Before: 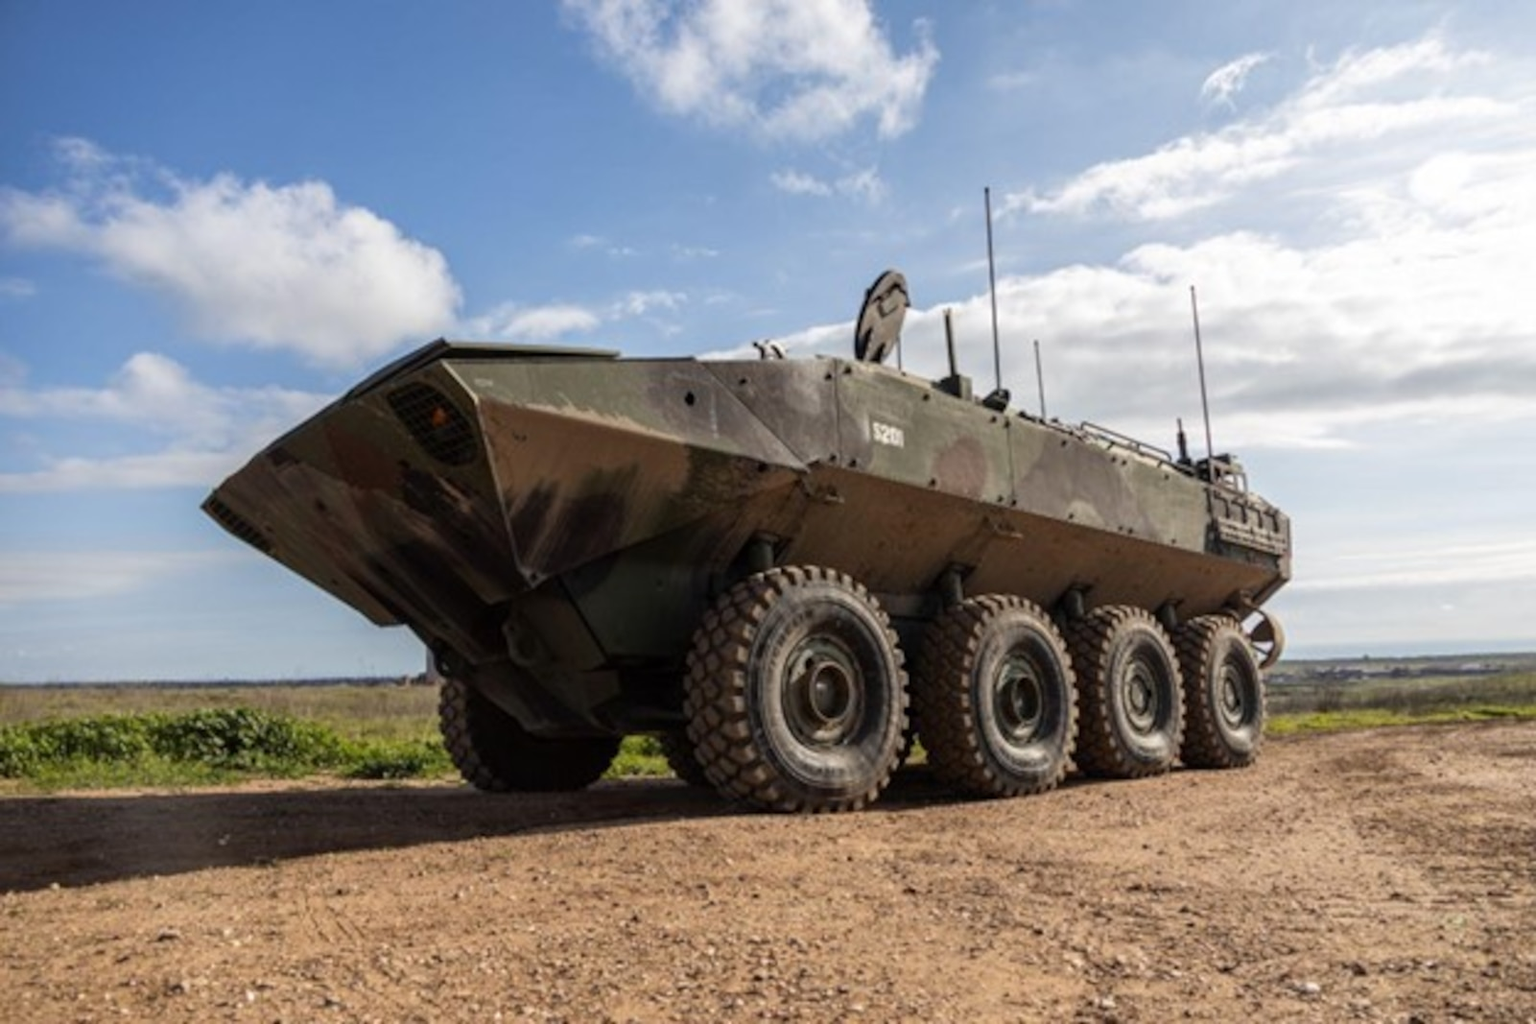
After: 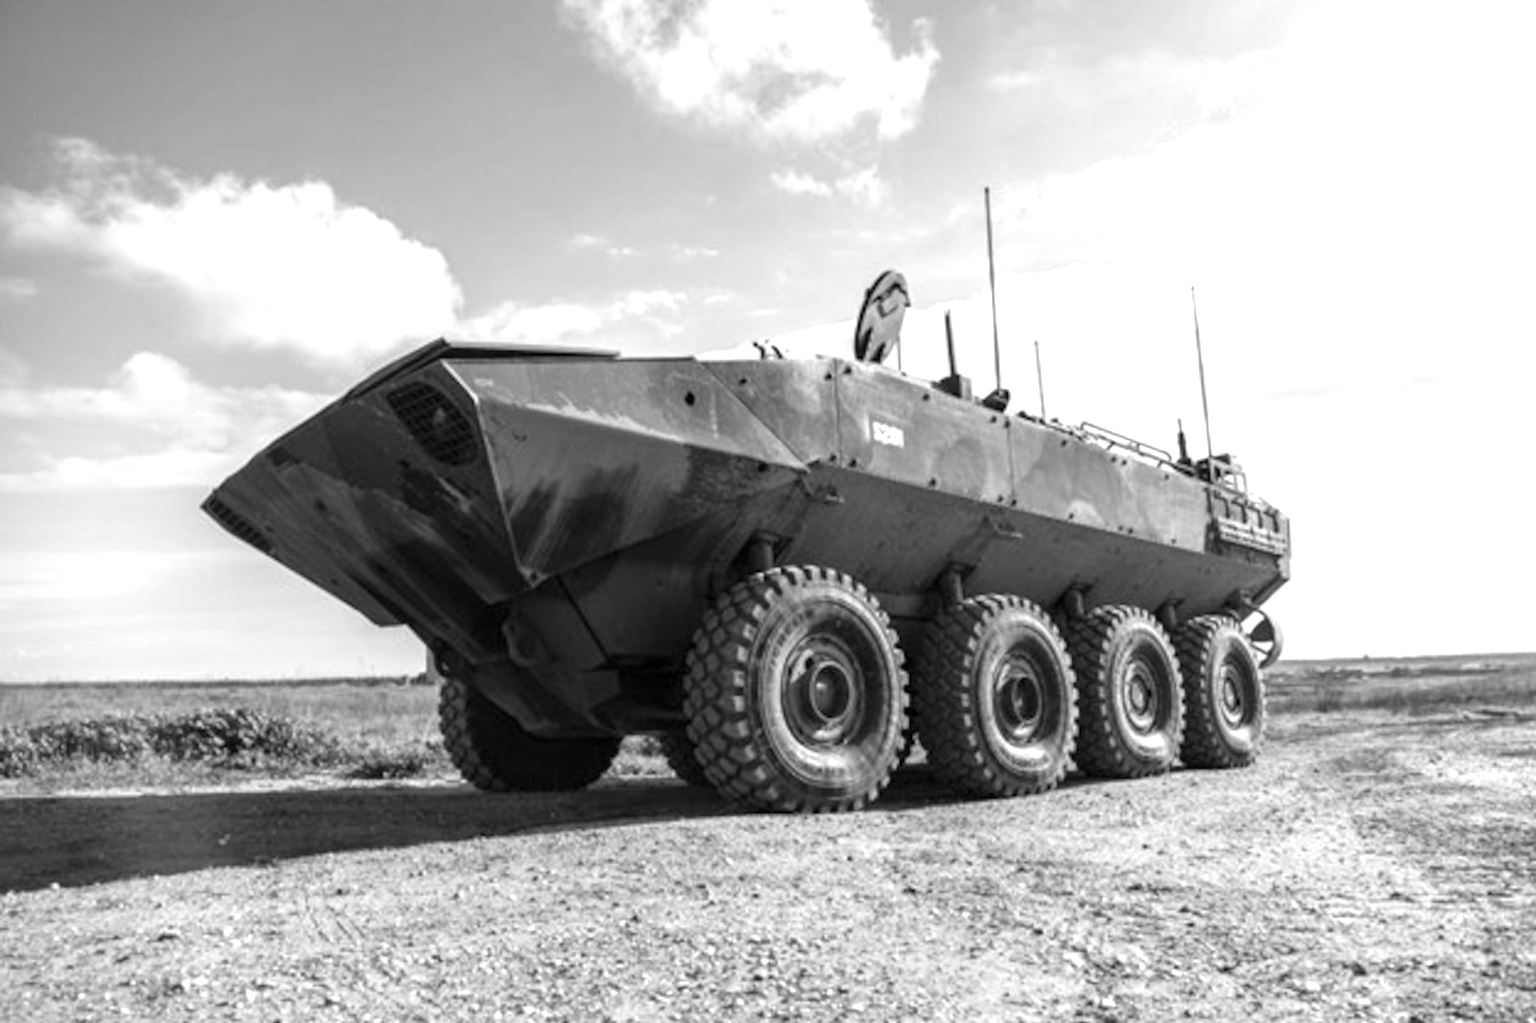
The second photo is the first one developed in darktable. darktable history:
exposure: exposure 1.089 EV, compensate highlight preservation false
monochrome: a -35.87, b 49.73, size 1.7
